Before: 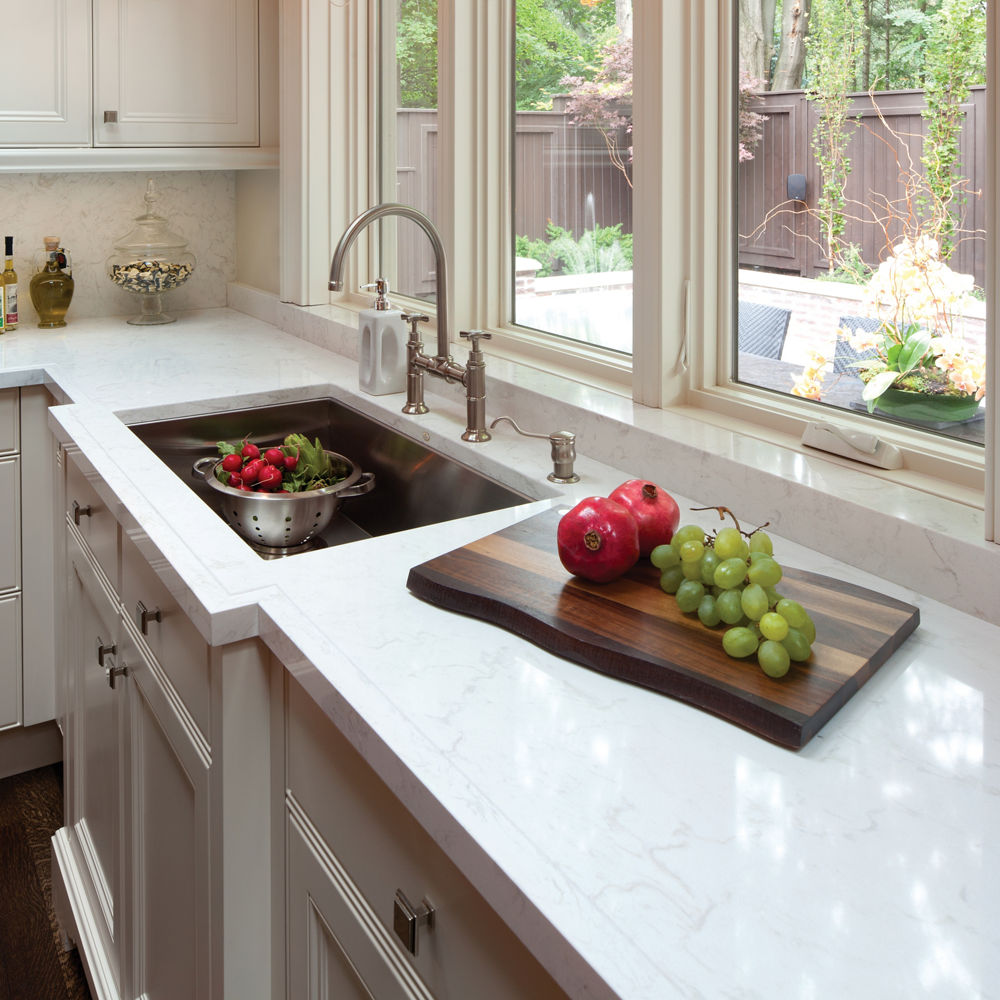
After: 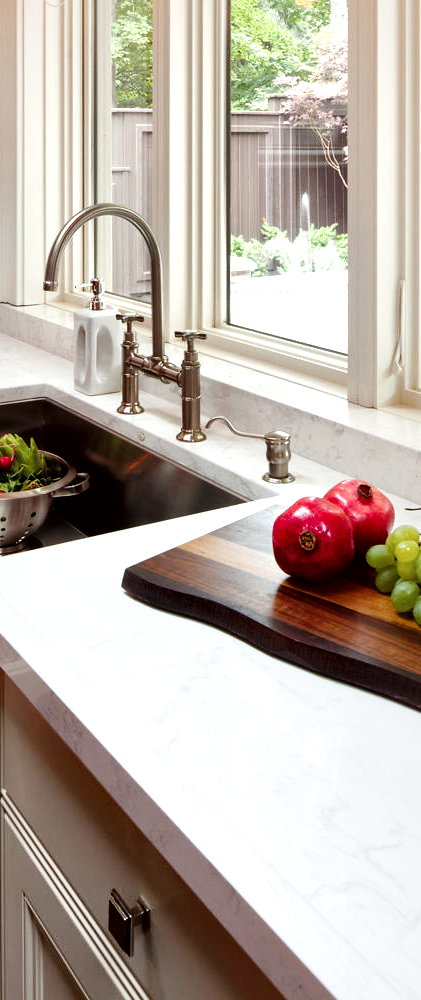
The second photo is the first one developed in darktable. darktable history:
crop: left 28.583%, right 29.231%
base curve: curves: ch0 [(0, 0) (0.036, 0.025) (0.121, 0.166) (0.206, 0.329) (0.605, 0.79) (1, 1)], preserve colors none
local contrast: mode bilateral grid, contrast 44, coarseness 69, detail 214%, midtone range 0.2
